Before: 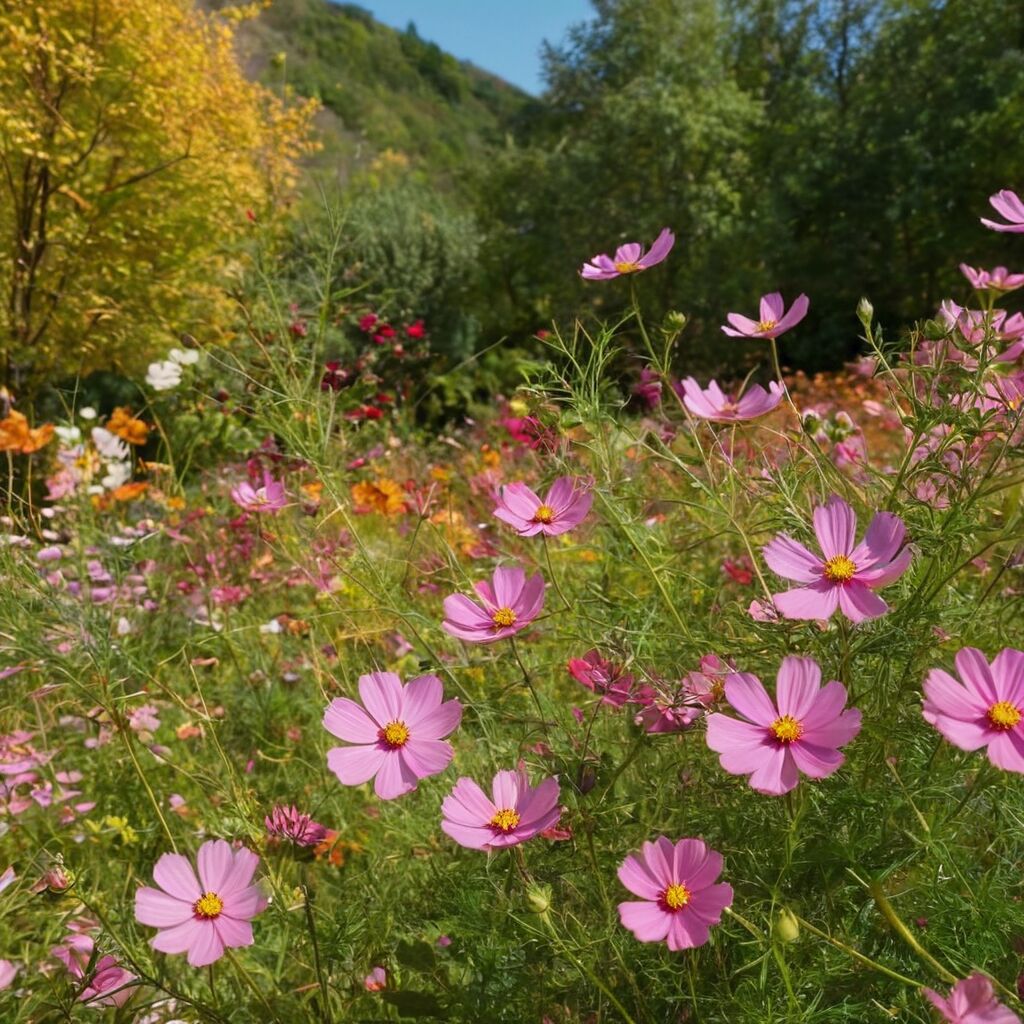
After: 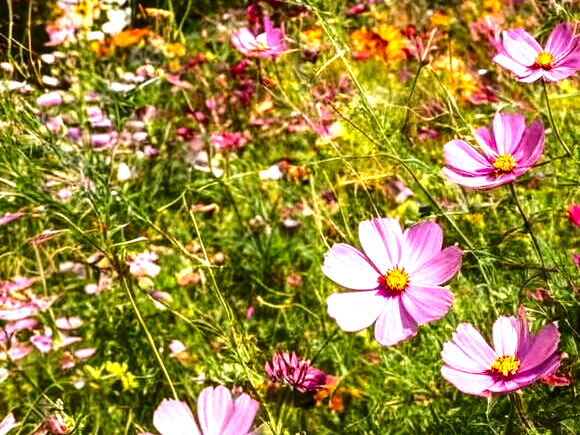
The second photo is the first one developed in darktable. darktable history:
crop: top 44.376%, right 43.327%, bottom 13.091%
exposure: exposure 0.672 EV, compensate highlight preservation false
tone equalizer: -8 EV -0.768 EV, -7 EV -0.7 EV, -6 EV -0.585 EV, -5 EV -0.405 EV, -3 EV 0.397 EV, -2 EV 0.6 EV, -1 EV 0.694 EV, +0 EV 0.752 EV, edges refinement/feathering 500, mask exposure compensation -1.57 EV, preserve details no
local contrast: highlights 29%, detail 130%
contrast brightness saturation: contrast 0.104, brightness -0.277, saturation 0.137
haze removal: adaptive false
